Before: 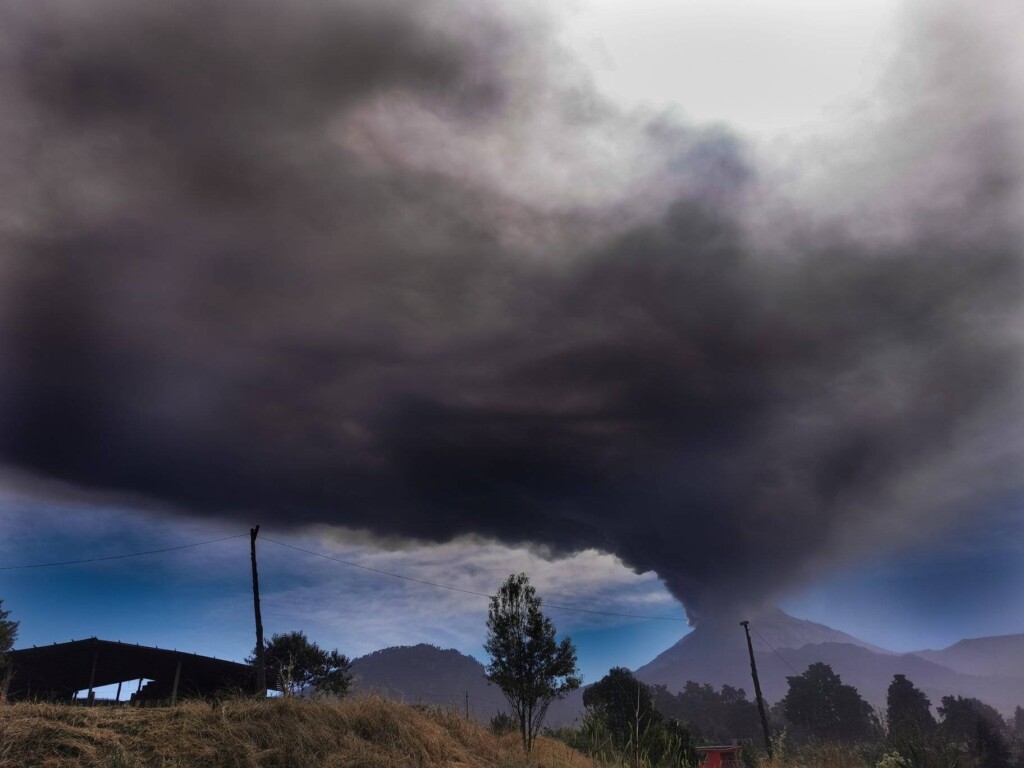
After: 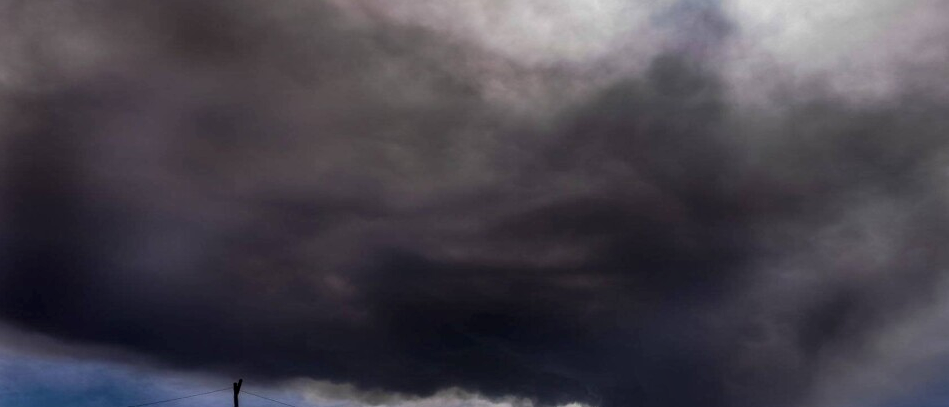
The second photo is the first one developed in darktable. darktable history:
crop: left 1.751%, top 19.059%, right 5.48%, bottom 27.821%
tone equalizer: edges refinement/feathering 500, mask exposure compensation -1.57 EV, preserve details no
local contrast: detail 130%
